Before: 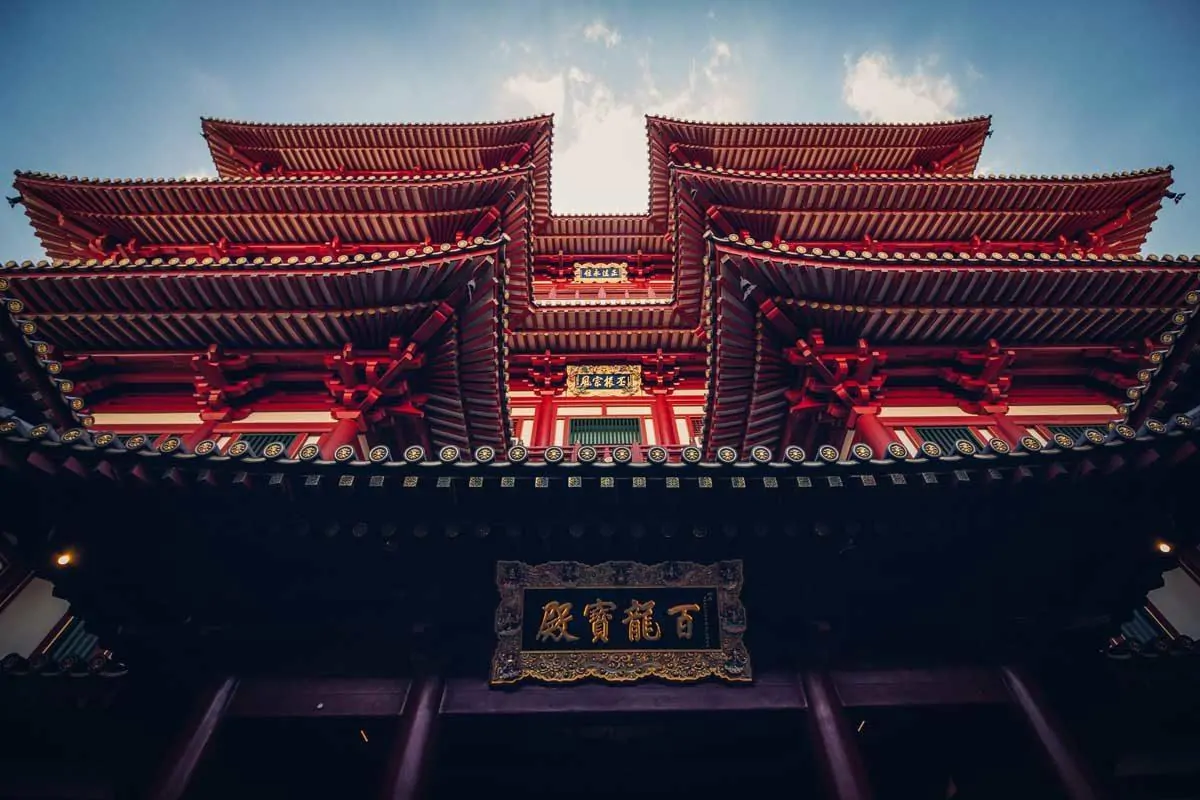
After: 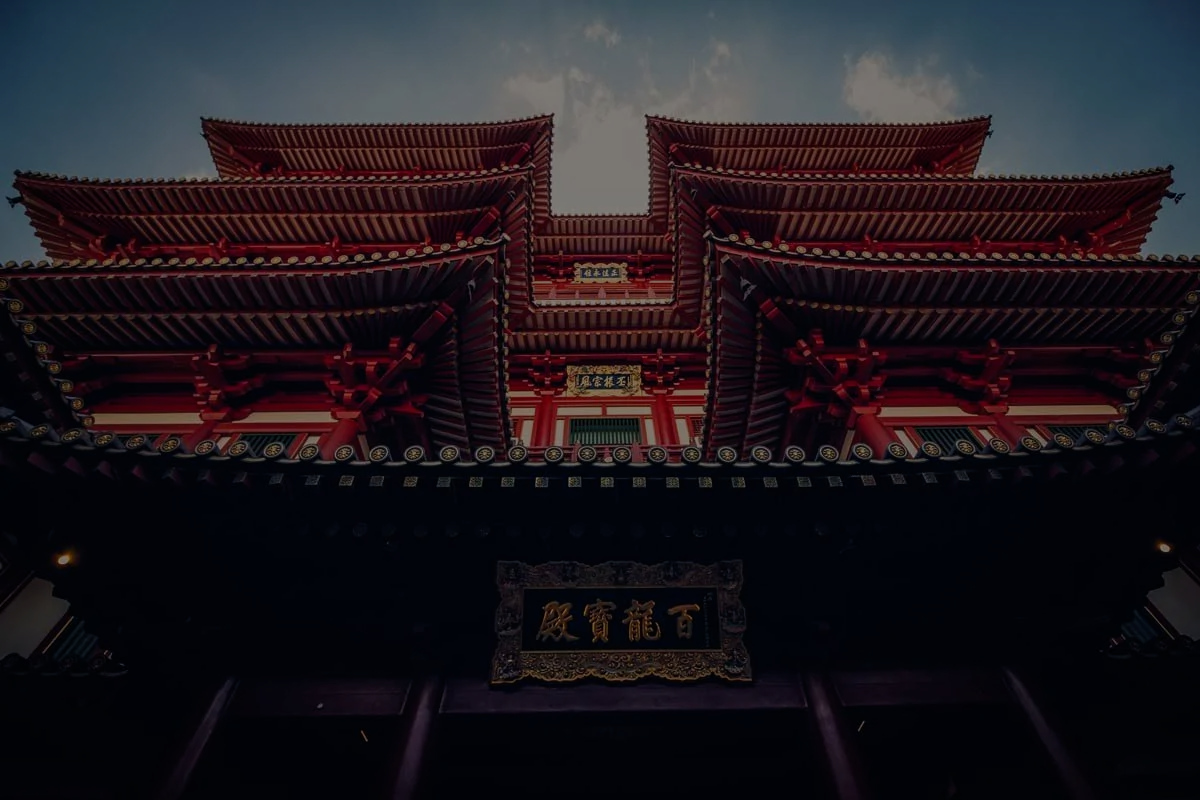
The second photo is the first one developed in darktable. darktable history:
exposure: exposure -2.057 EV, compensate highlight preservation false
